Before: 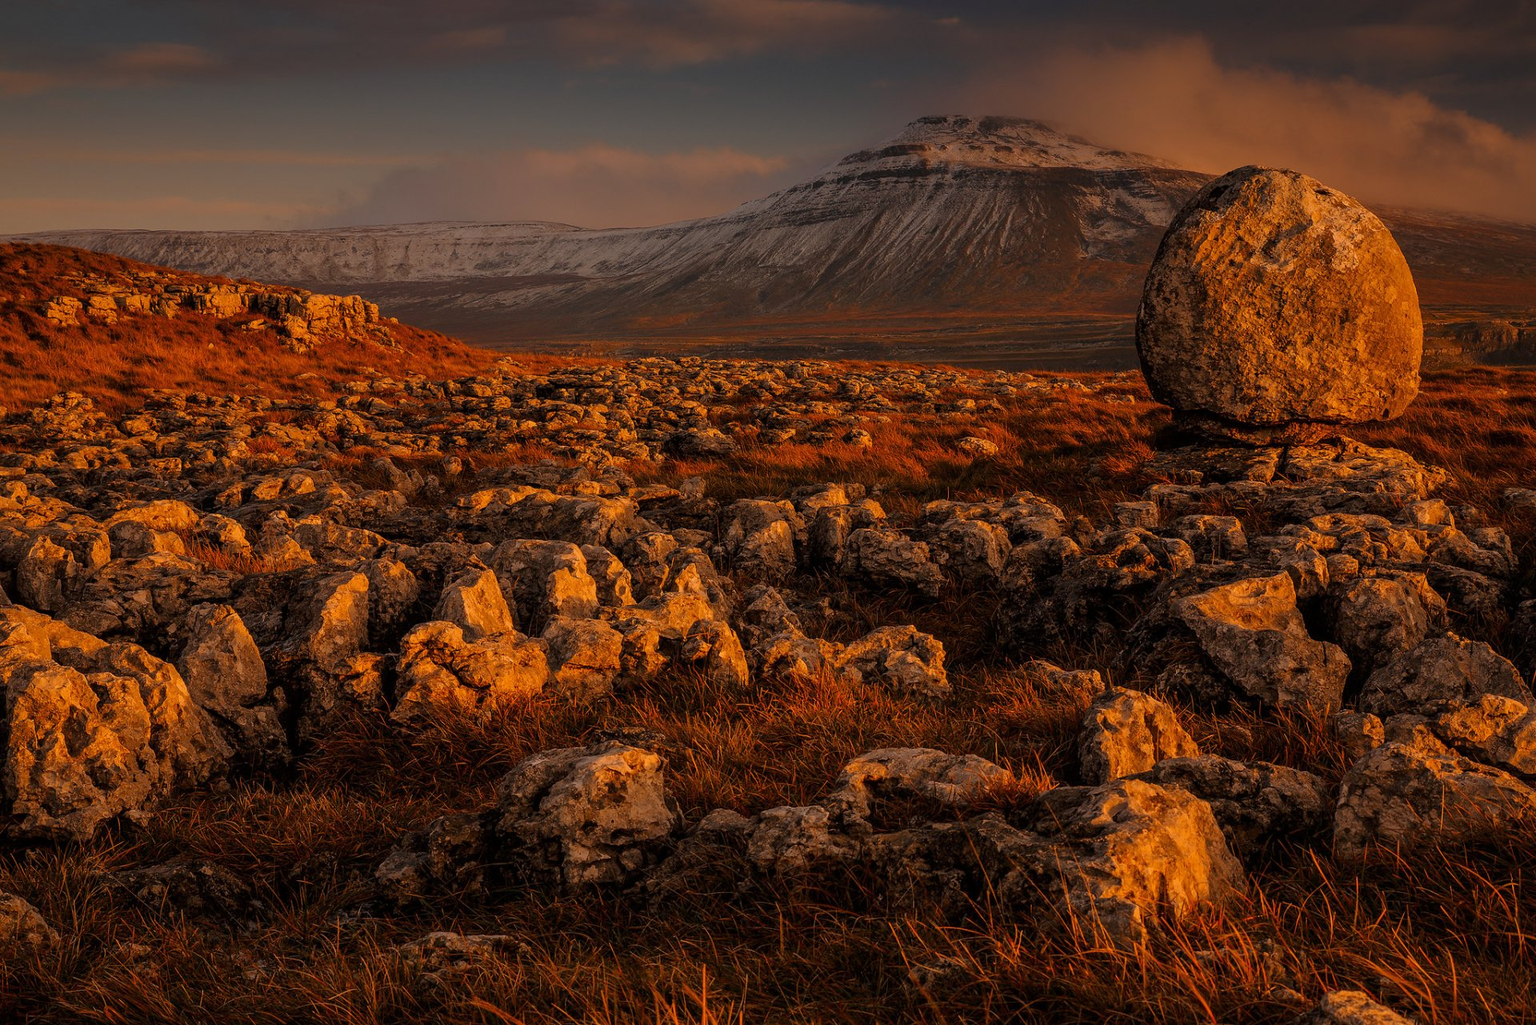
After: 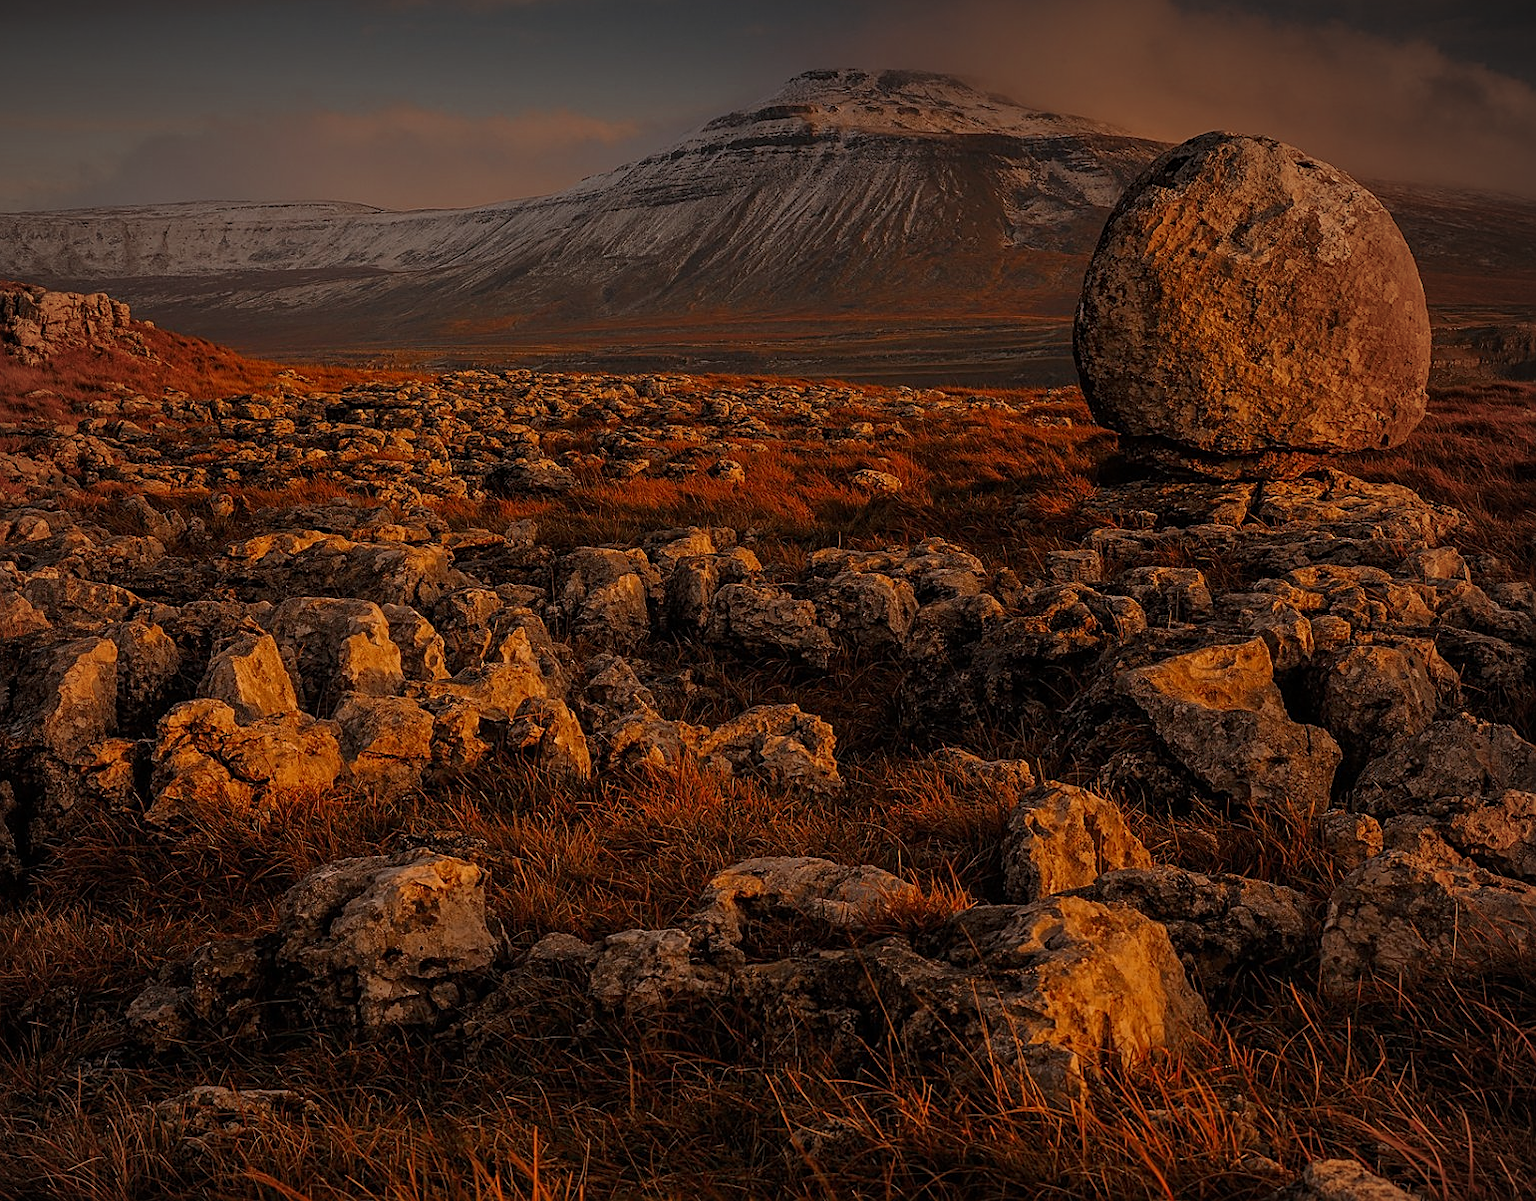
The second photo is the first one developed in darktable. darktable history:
vignetting: fall-off radius 63.33%, center (-0.03, 0.247)
crop and rotate: left 17.904%, top 5.883%, right 1.826%
color zones: curves: ch0 [(0, 0.5) (0.125, 0.4) (0.25, 0.5) (0.375, 0.4) (0.5, 0.4) (0.625, 0.35) (0.75, 0.35) (0.875, 0.5)]; ch1 [(0, 0.35) (0.125, 0.45) (0.25, 0.35) (0.375, 0.35) (0.5, 0.35) (0.625, 0.35) (0.75, 0.45) (0.875, 0.35)]; ch2 [(0, 0.6) (0.125, 0.5) (0.25, 0.5) (0.375, 0.6) (0.5, 0.6) (0.625, 0.5) (0.75, 0.5) (0.875, 0.5)]
sharpen: amount 0.545
